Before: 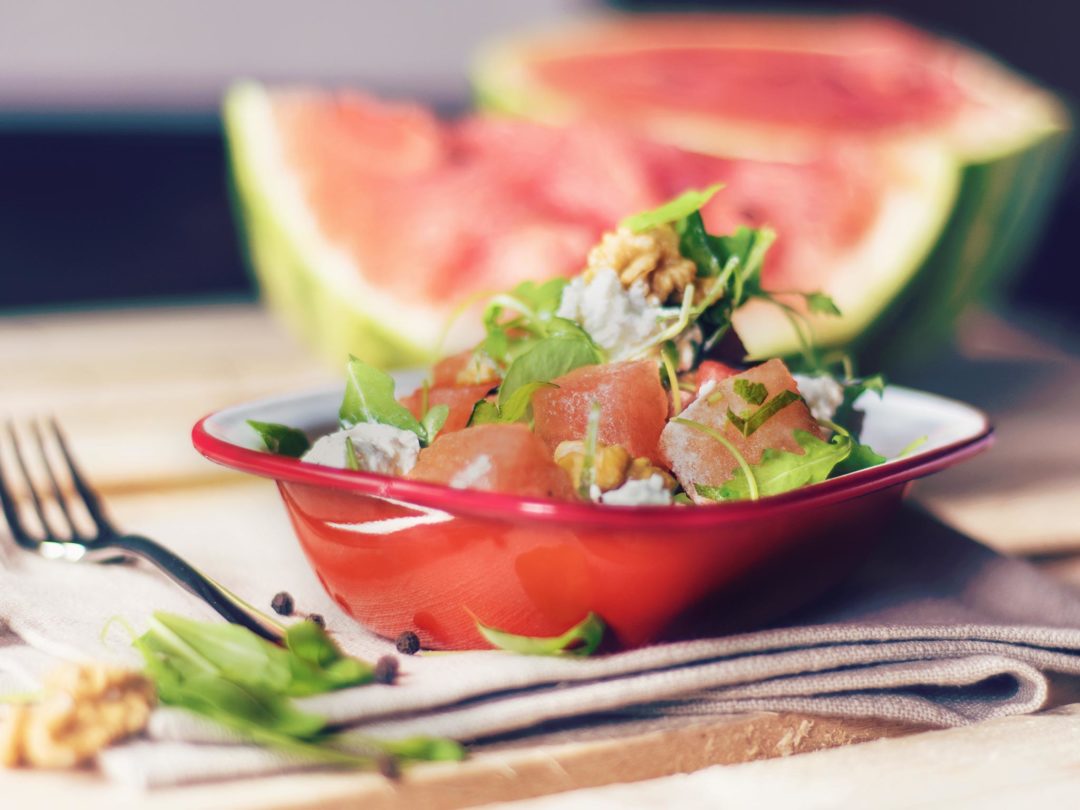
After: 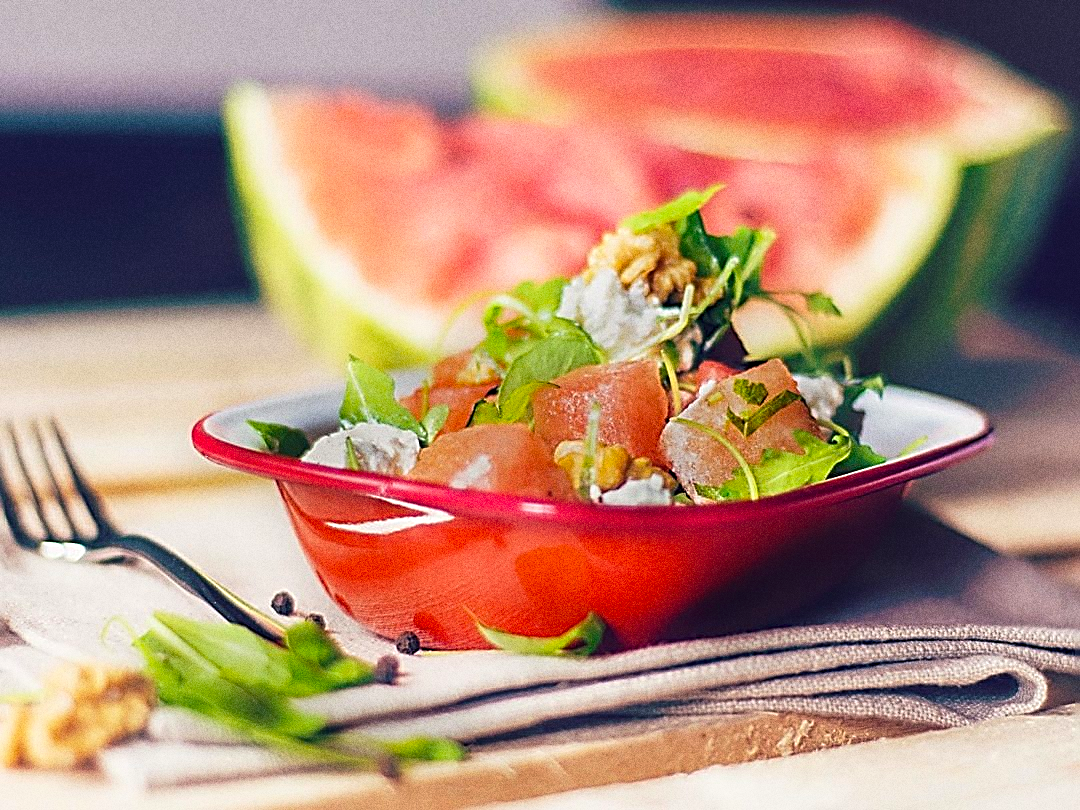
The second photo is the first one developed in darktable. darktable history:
color balance: output saturation 120%
sharpen: amount 2
grain: coarseness 0.09 ISO, strength 40%
